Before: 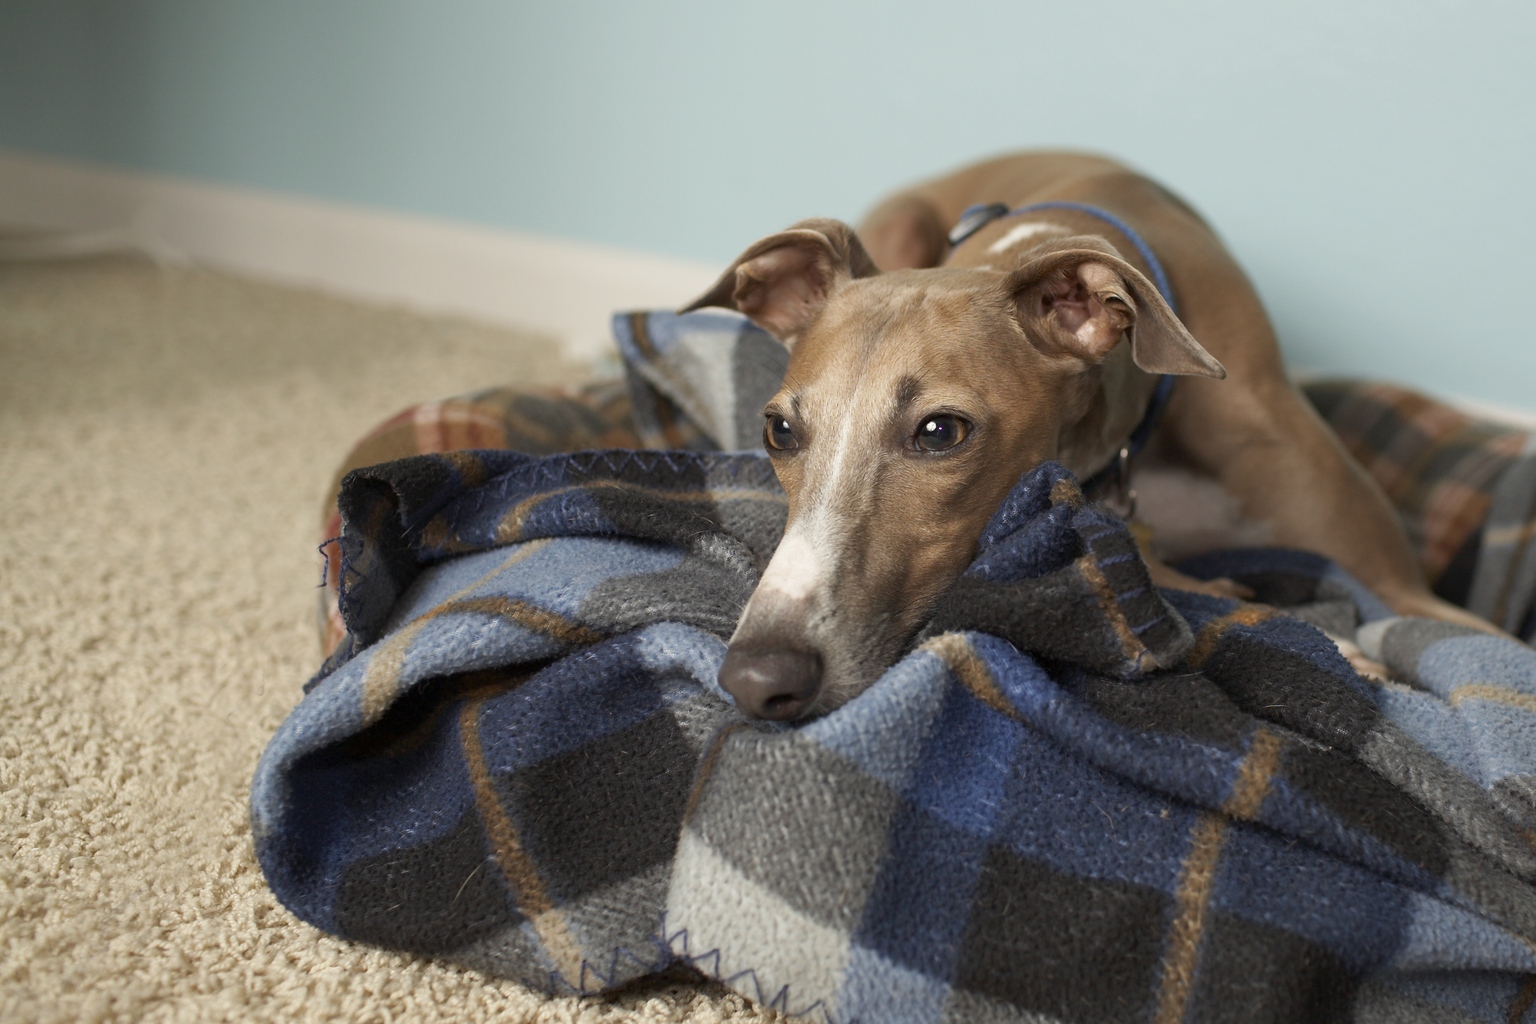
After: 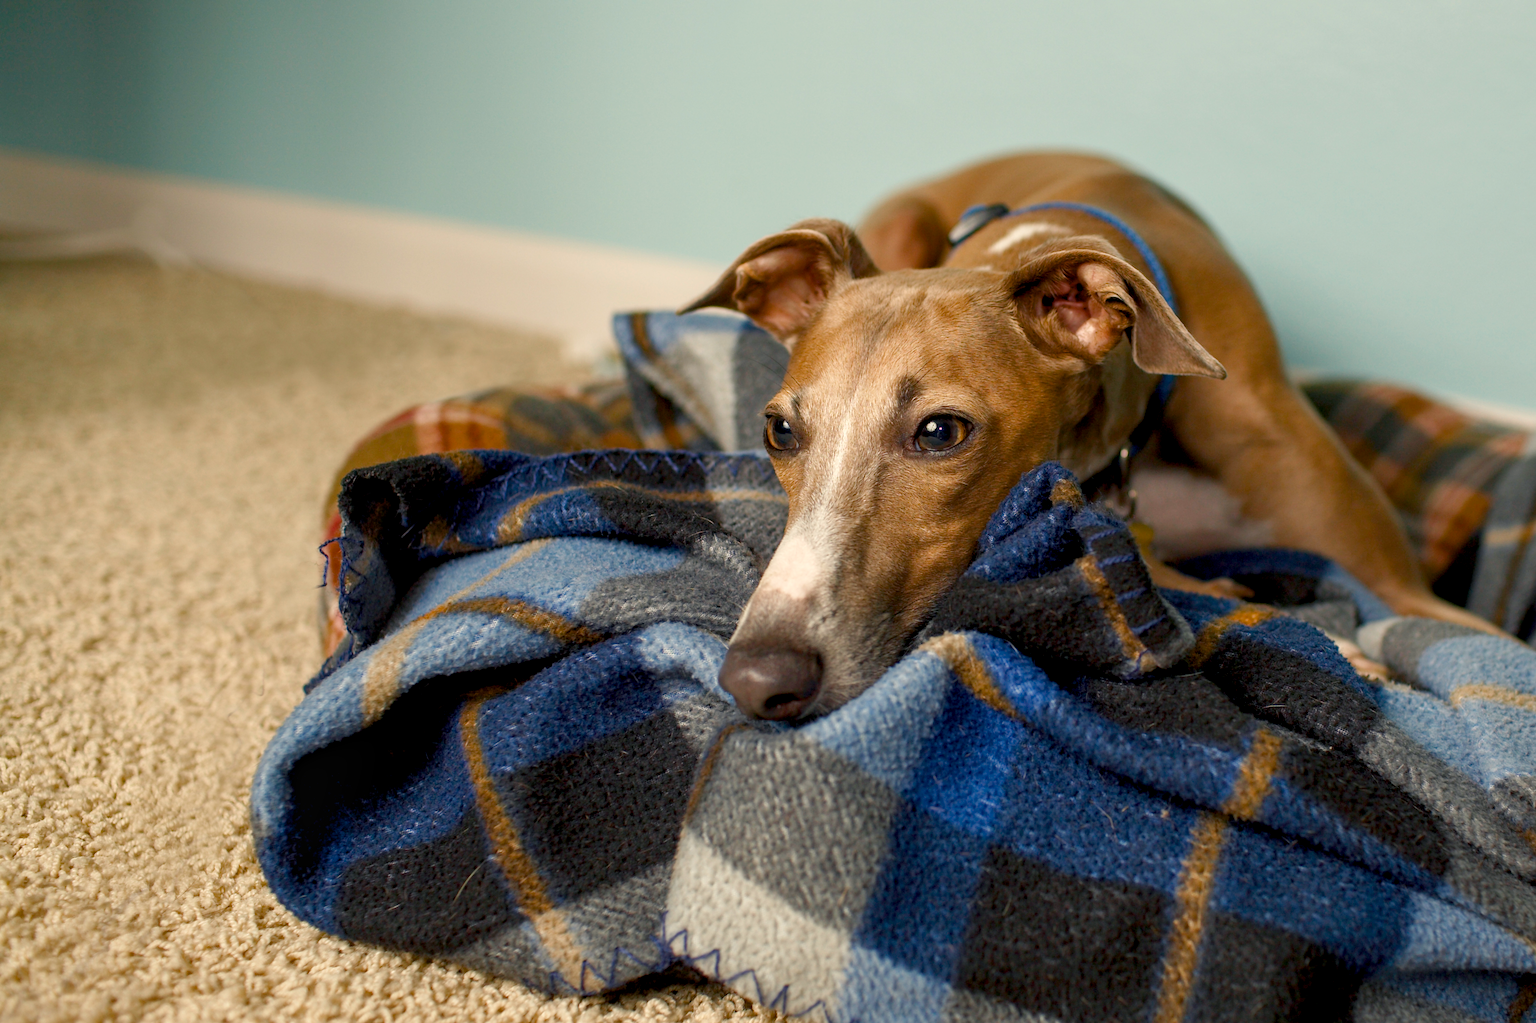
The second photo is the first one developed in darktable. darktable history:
tone equalizer: on, module defaults
local contrast: on, module defaults
color balance rgb: shadows lift › chroma 3%, shadows lift › hue 240.84°, highlights gain › chroma 3%, highlights gain › hue 73.2°, global offset › luminance -0.5%, perceptual saturation grading › global saturation 20%, perceptual saturation grading › highlights -25%, perceptual saturation grading › shadows 50%, global vibrance 25.26%
